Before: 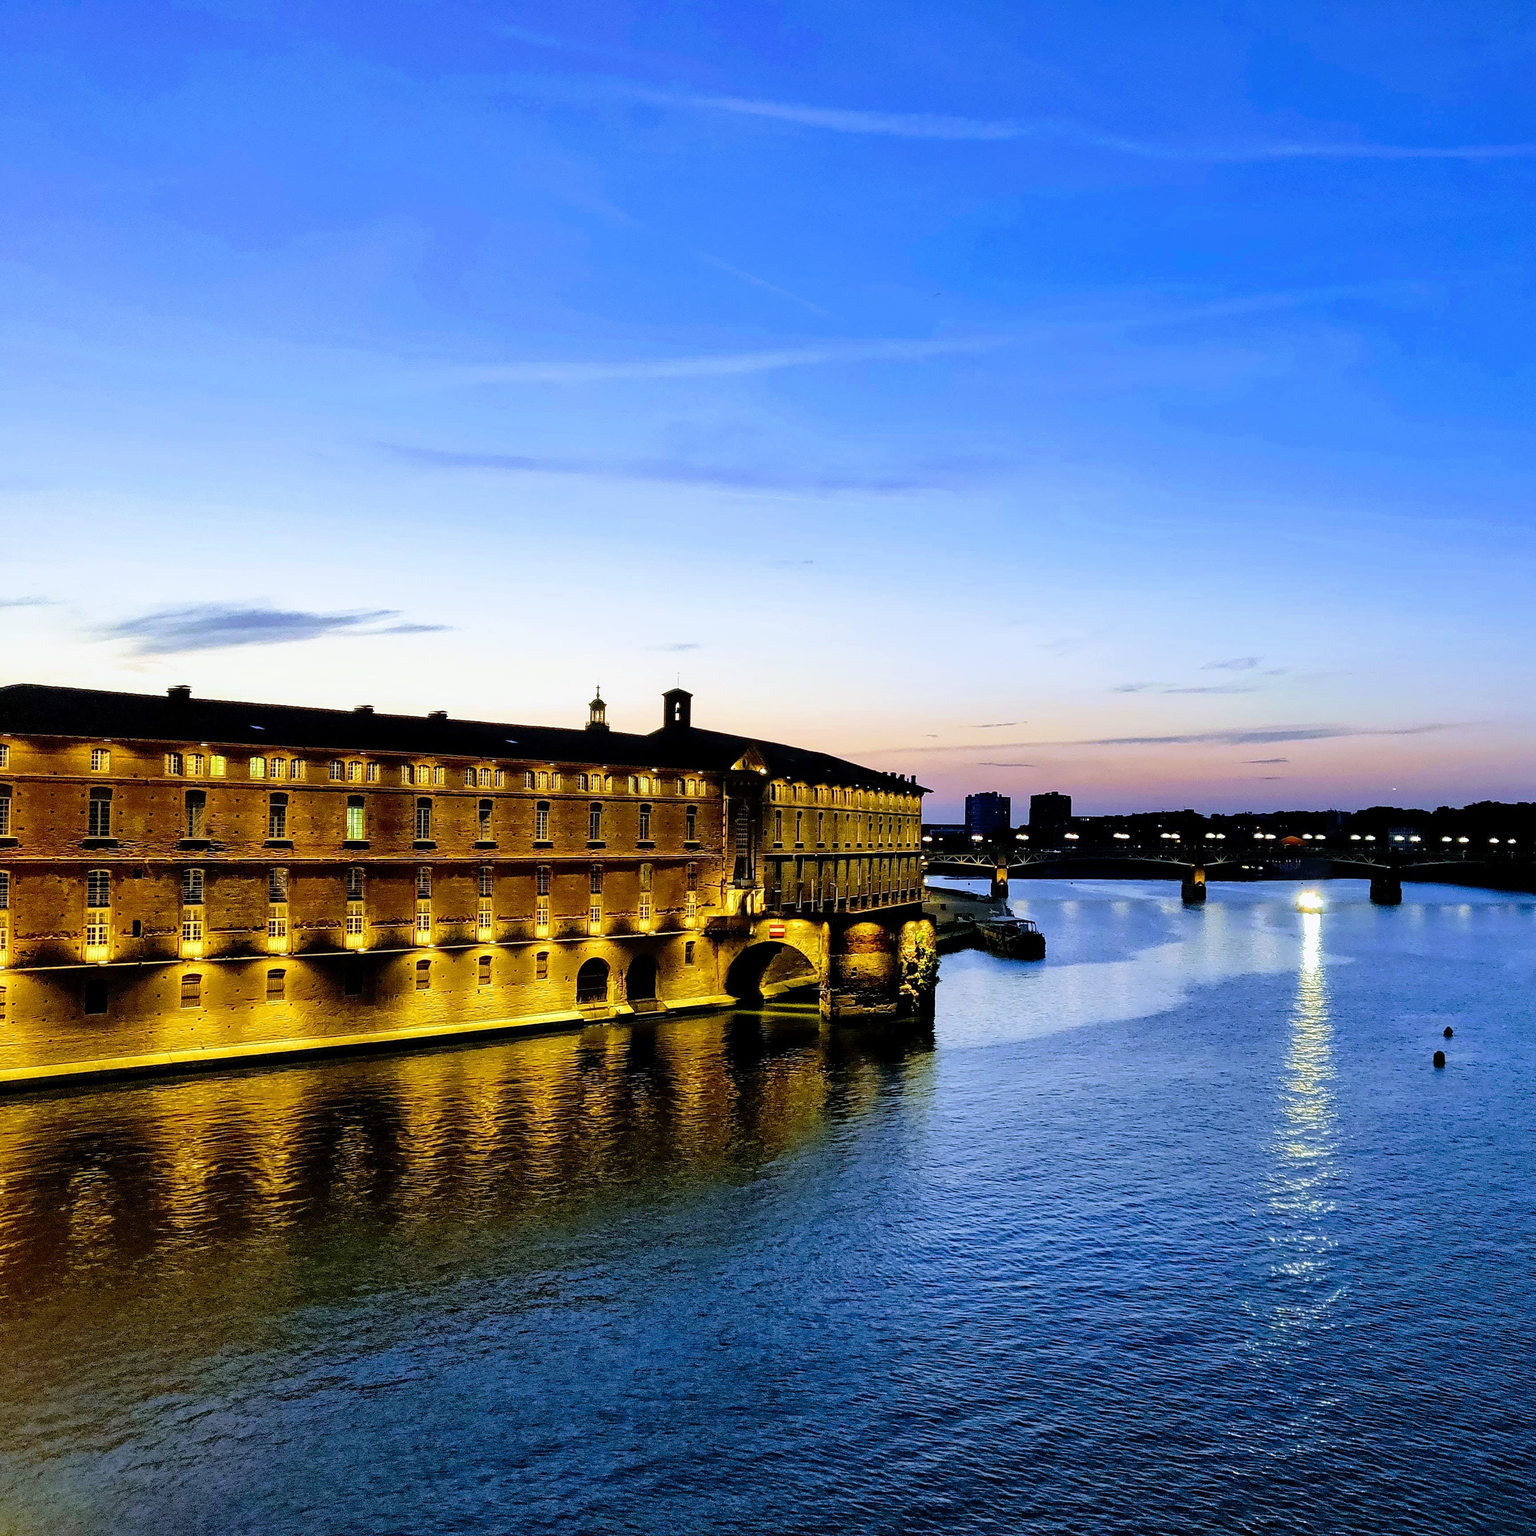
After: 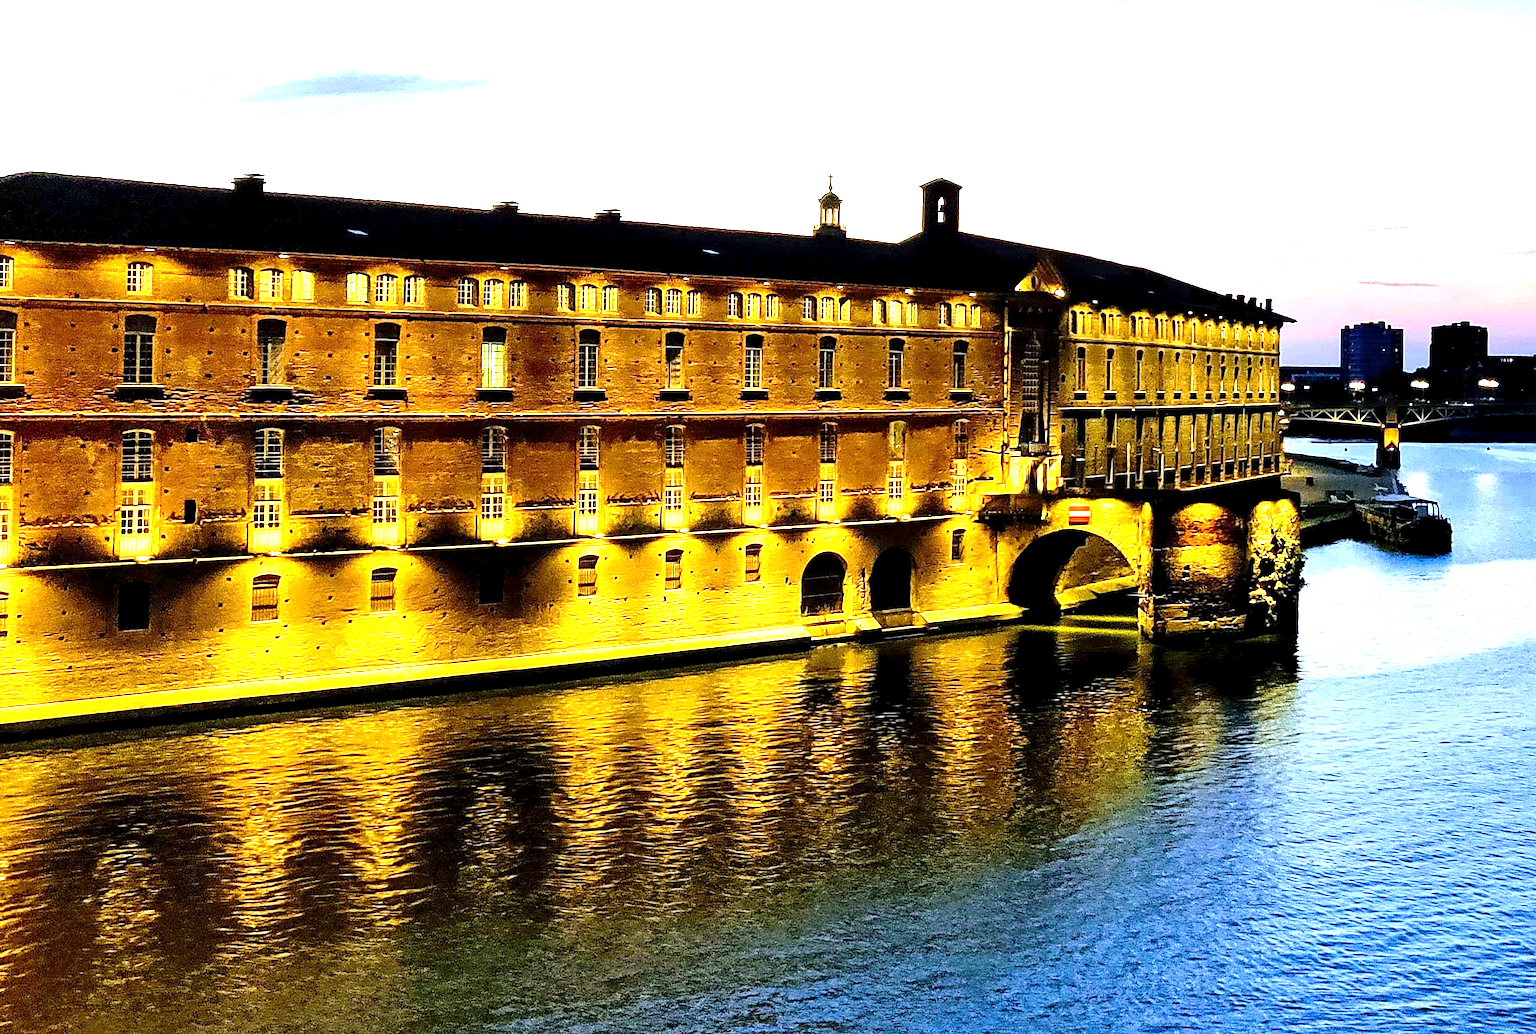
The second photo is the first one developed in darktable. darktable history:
crop: top 36.498%, right 27.964%, bottom 14.995%
exposure: black level correction 0.001, exposure 1.398 EV, compensate exposure bias true, compensate highlight preservation false
